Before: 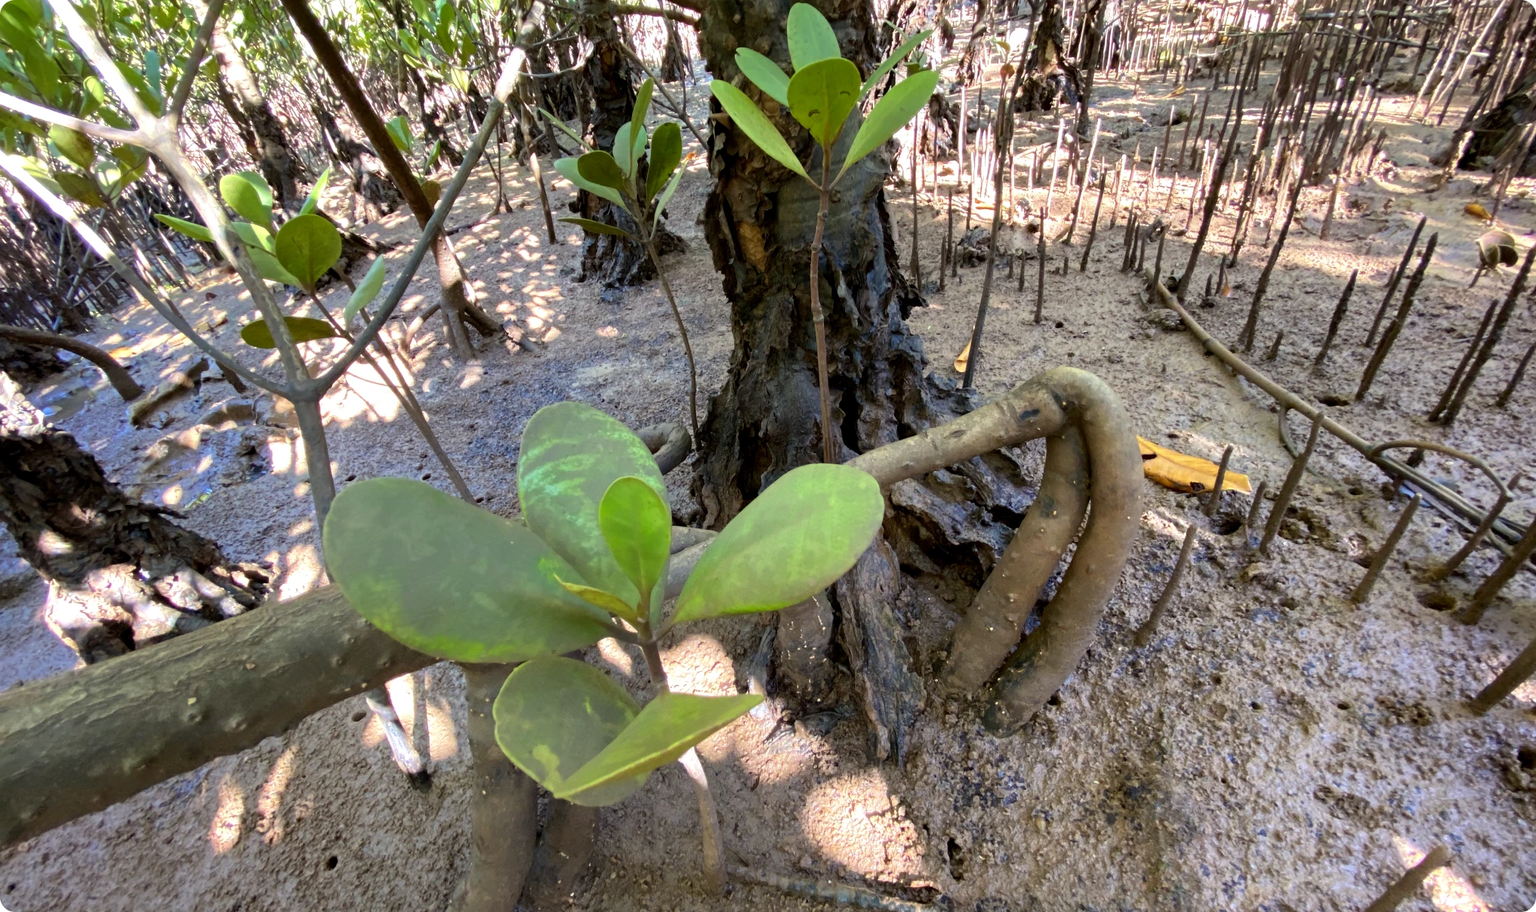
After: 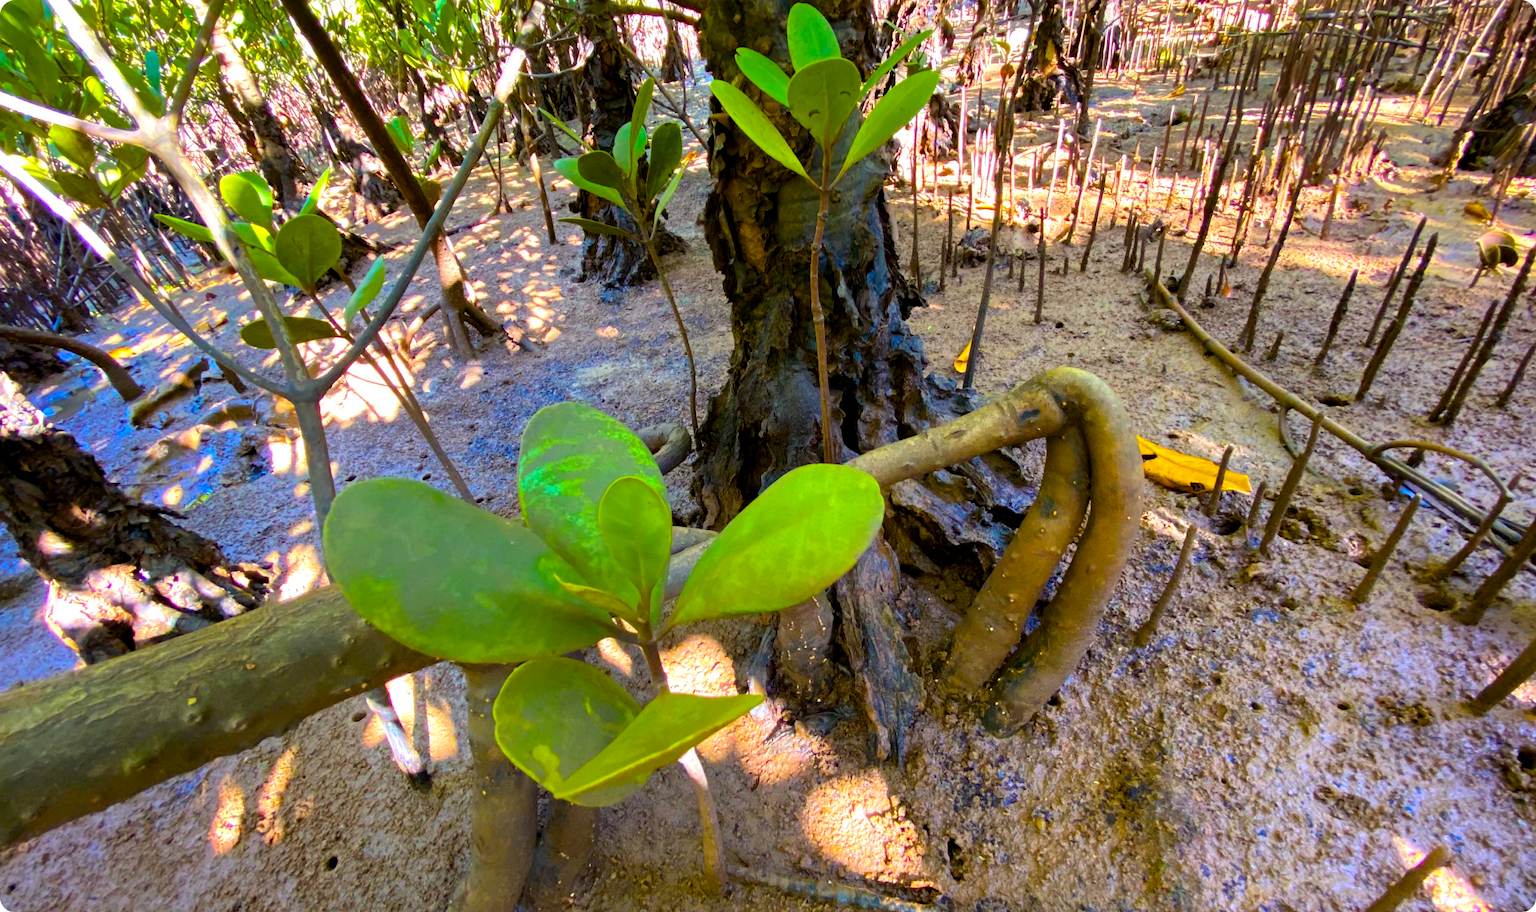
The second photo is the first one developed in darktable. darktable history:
color balance rgb: linear chroma grading › highlights 99.753%, linear chroma grading › global chroma 24.042%, perceptual saturation grading › global saturation 20%, perceptual saturation grading › highlights -25.406%, perceptual saturation grading › shadows 49.973%
